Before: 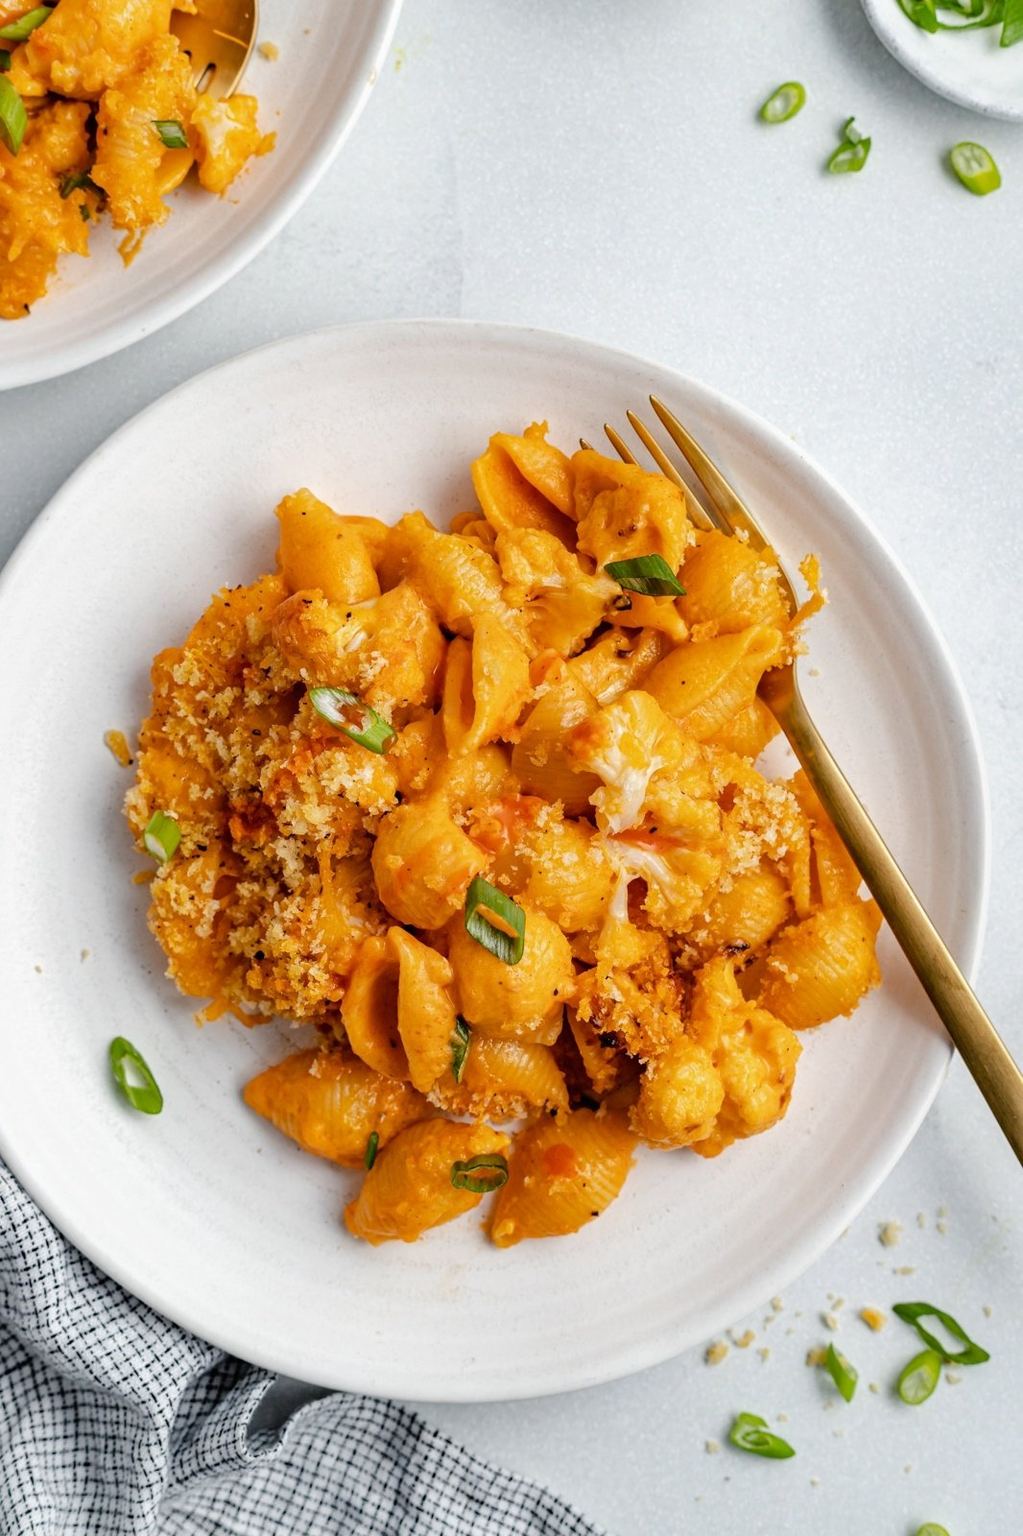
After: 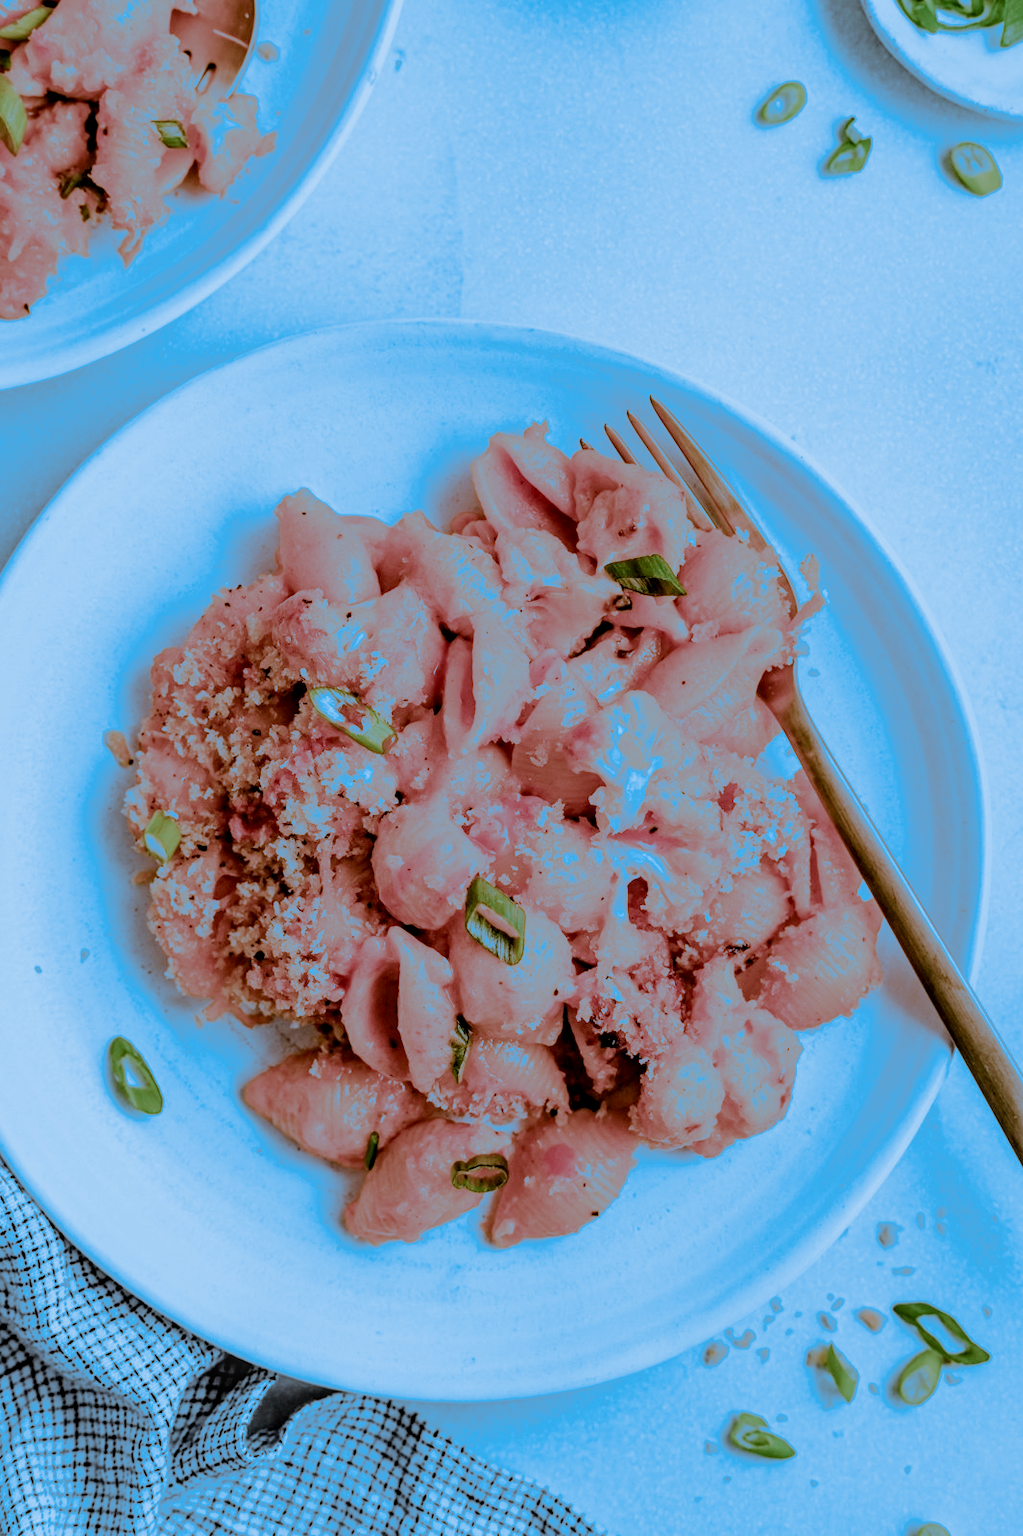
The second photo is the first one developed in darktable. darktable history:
split-toning: shadows › hue 220°, shadows › saturation 0.64, highlights › hue 220°, highlights › saturation 0.64, balance 0, compress 5.22%
local contrast: on, module defaults
tone equalizer: -8 EV -0.417 EV, -7 EV -0.389 EV, -6 EV -0.333 EV, -5 EV -0.222 EV, -3 EV 0.222 EV, -2 EV 0.333 EV, -1 EV 0.389 EV, +0 EV 0.417 EV, edges refinement/feathering 500, mask exposure compensation -1.57 EV, preserve details no
filmic rgb: black relative exposure -6.98 EV, white relative exposure 5.63 EV, hardness 2.86
